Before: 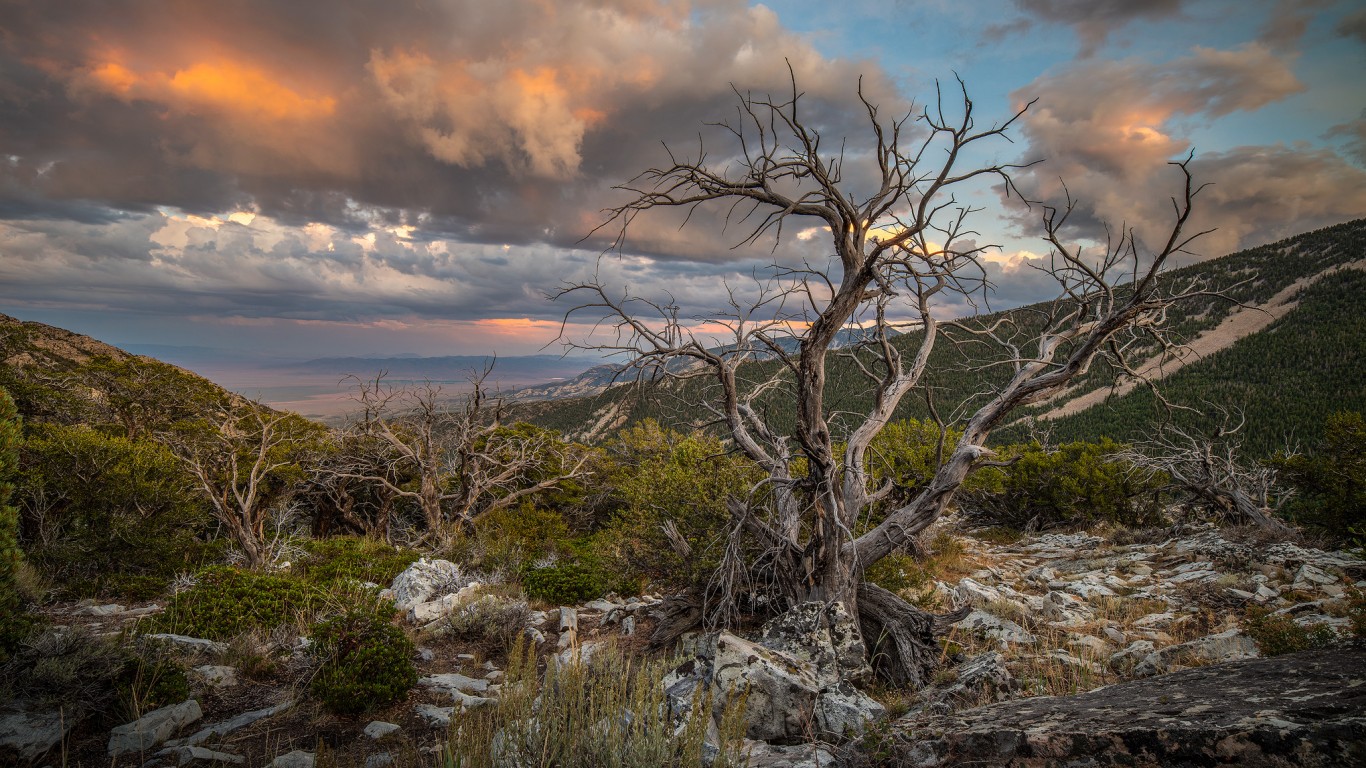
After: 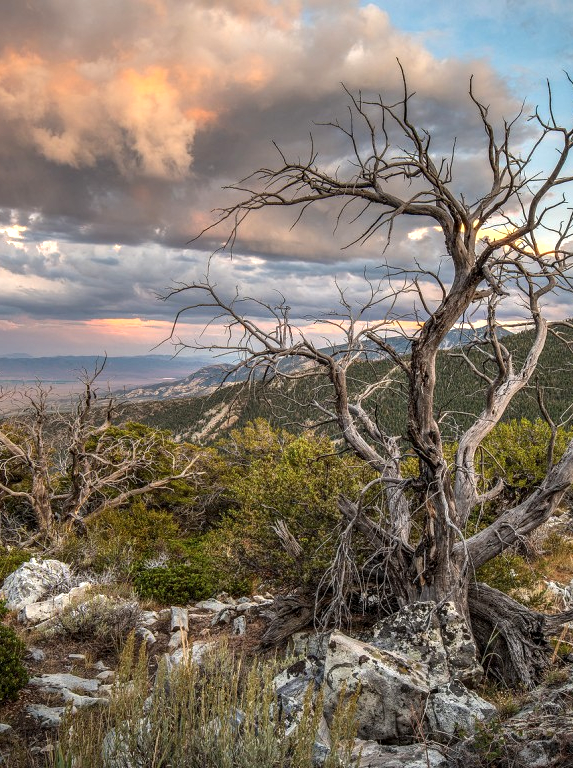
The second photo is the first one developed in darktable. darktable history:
local contrast: highlights 106%, shadows 101%, detail 119%, midtone range 0.2
contrast brightness saturation: contrast 0.014, saturation -0.061
crop: left 28.489%, right 29.538%
exposure: exposure 0.632 EV, compensate highlight preservation false
